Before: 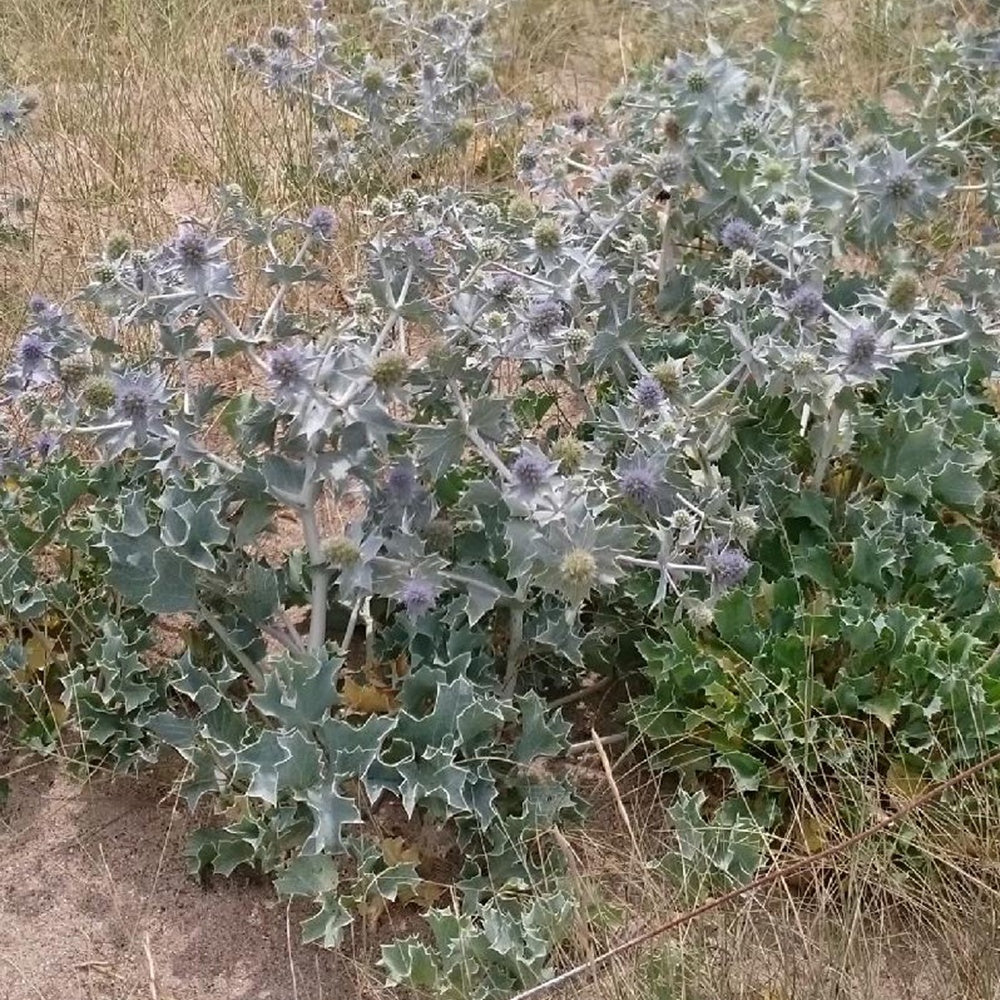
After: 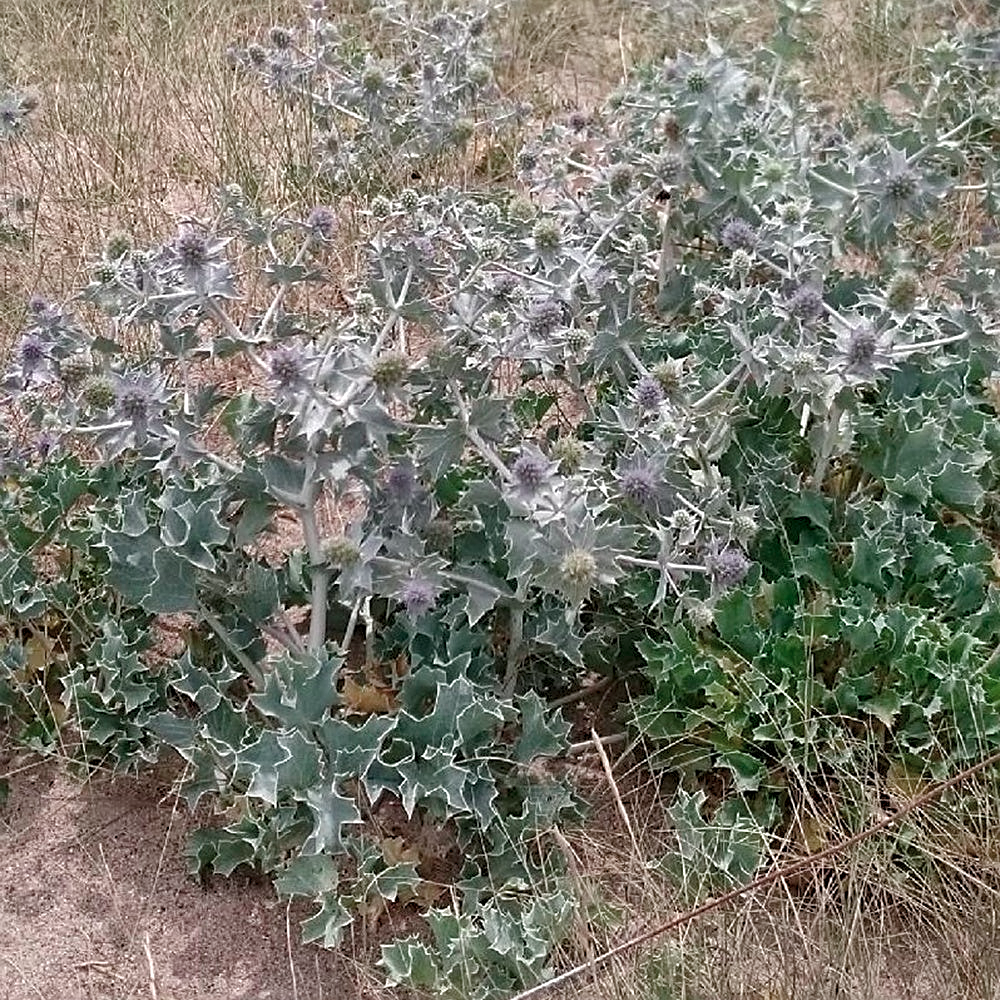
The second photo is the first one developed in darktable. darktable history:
sharpen: on, module defaults
color balance rgb: perceptual saturation grading › global saturation 20%, perceptual saturation grading › highlights -25%, perceptual saturation grading › shadows 25%
local contrast: highlights 100%, shadows 100%, detail 131%, midtone range 0.2
color contrast: blue-yellow contrast 0.62
